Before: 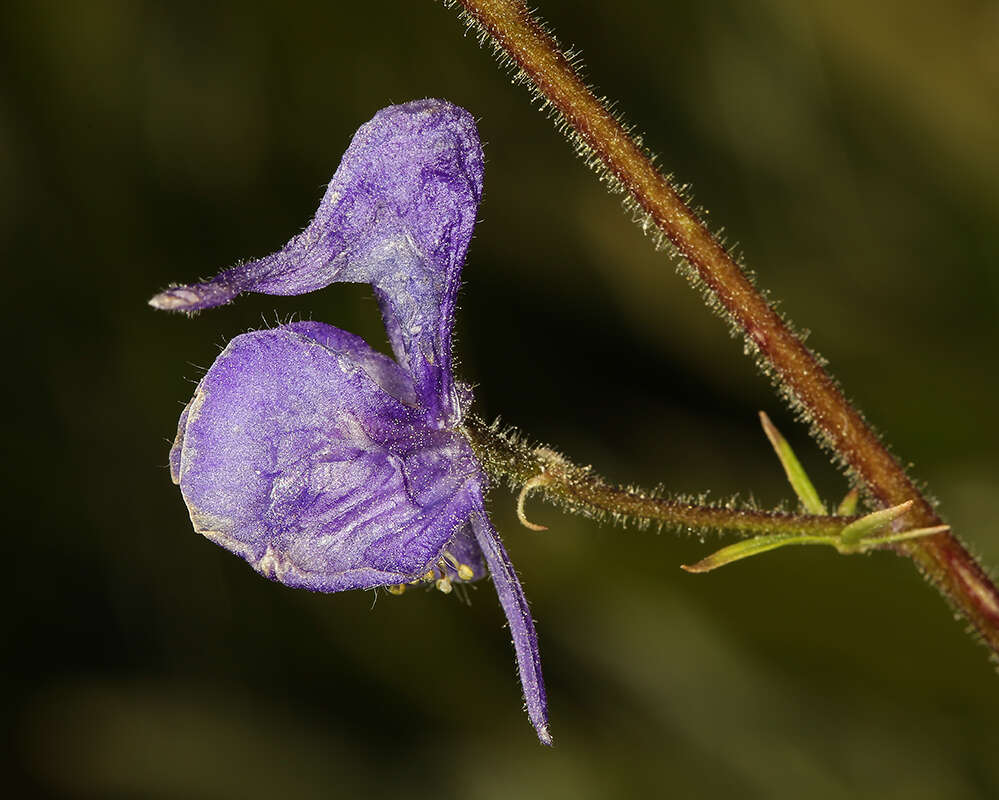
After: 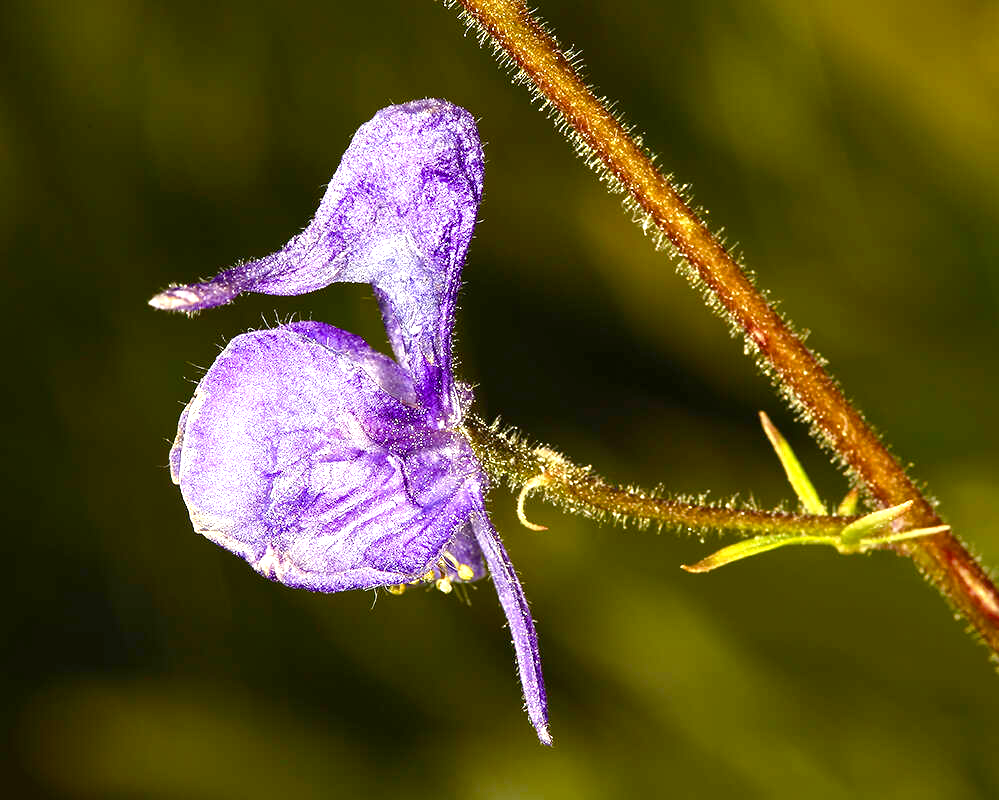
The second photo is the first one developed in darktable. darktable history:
color balance rgb: shadows lift › luminance 0.871%, shadows lift › chroma 0.268%, shadows lift › hue 22.47°, perceptual saturation grading › global saturation 20%, perceptual saturation grading › highlights -25.742%, perceptual saturation grading › shadows 49.694%, perceptual brilliance grading › highlights 11.506%, global vibrance 14.927%
exposure: black level correction 0, exposure 1 EV, compensate exposure bias true, compensate highlight preservation false
